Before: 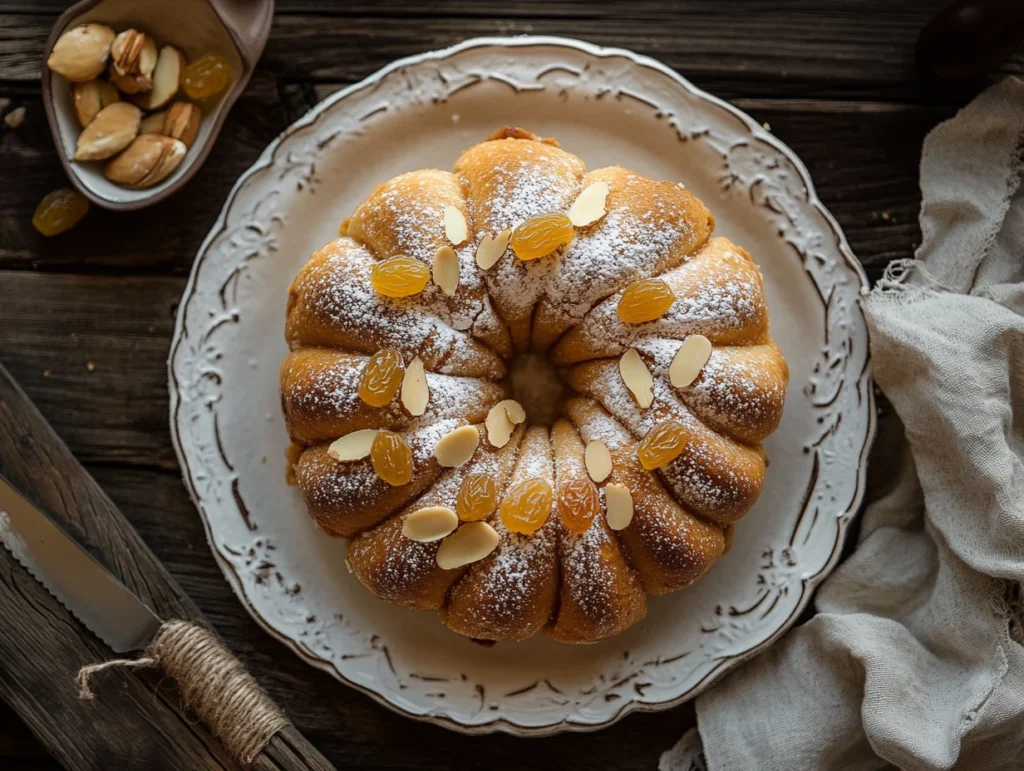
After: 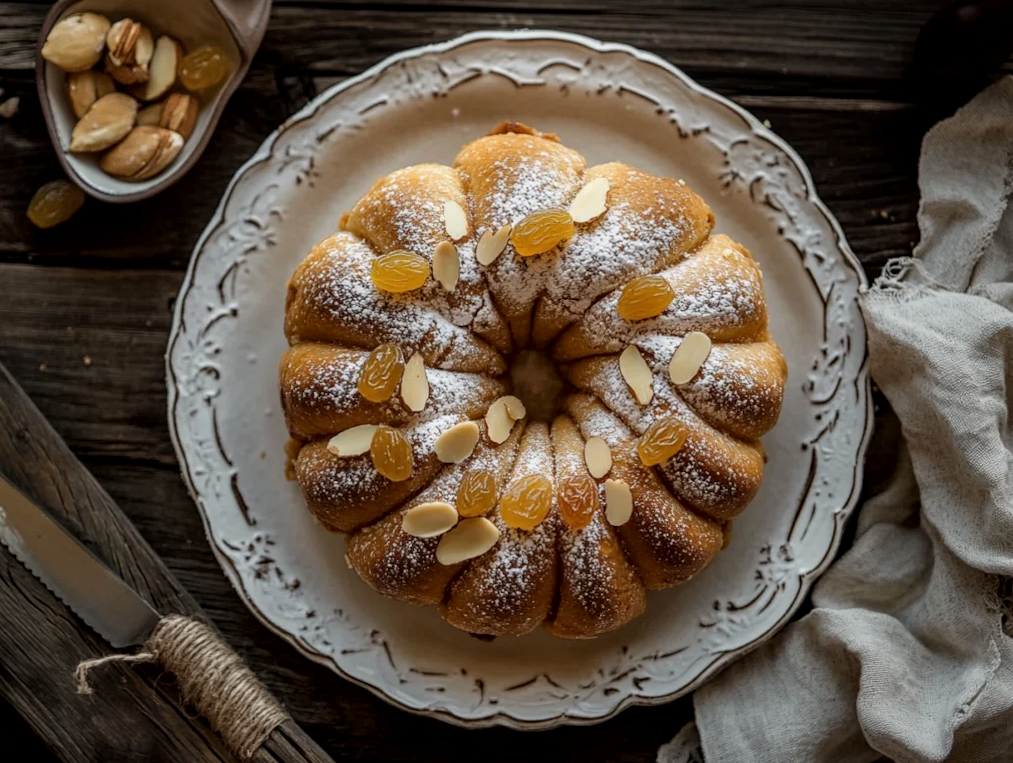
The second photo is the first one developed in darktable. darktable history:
local contrast: detail 130%
exposure: exposure -0.242 EV, compensate highlight preservation false
rotate and perspective: rotation 0.174°, lens shift (vertical) 0.013, lens shift (horizontal) 0.019, shear 0.001, automatic cropping original format, crop left 0.007, crop right 0.991, crop top 0.016, crop bottom 0.997
